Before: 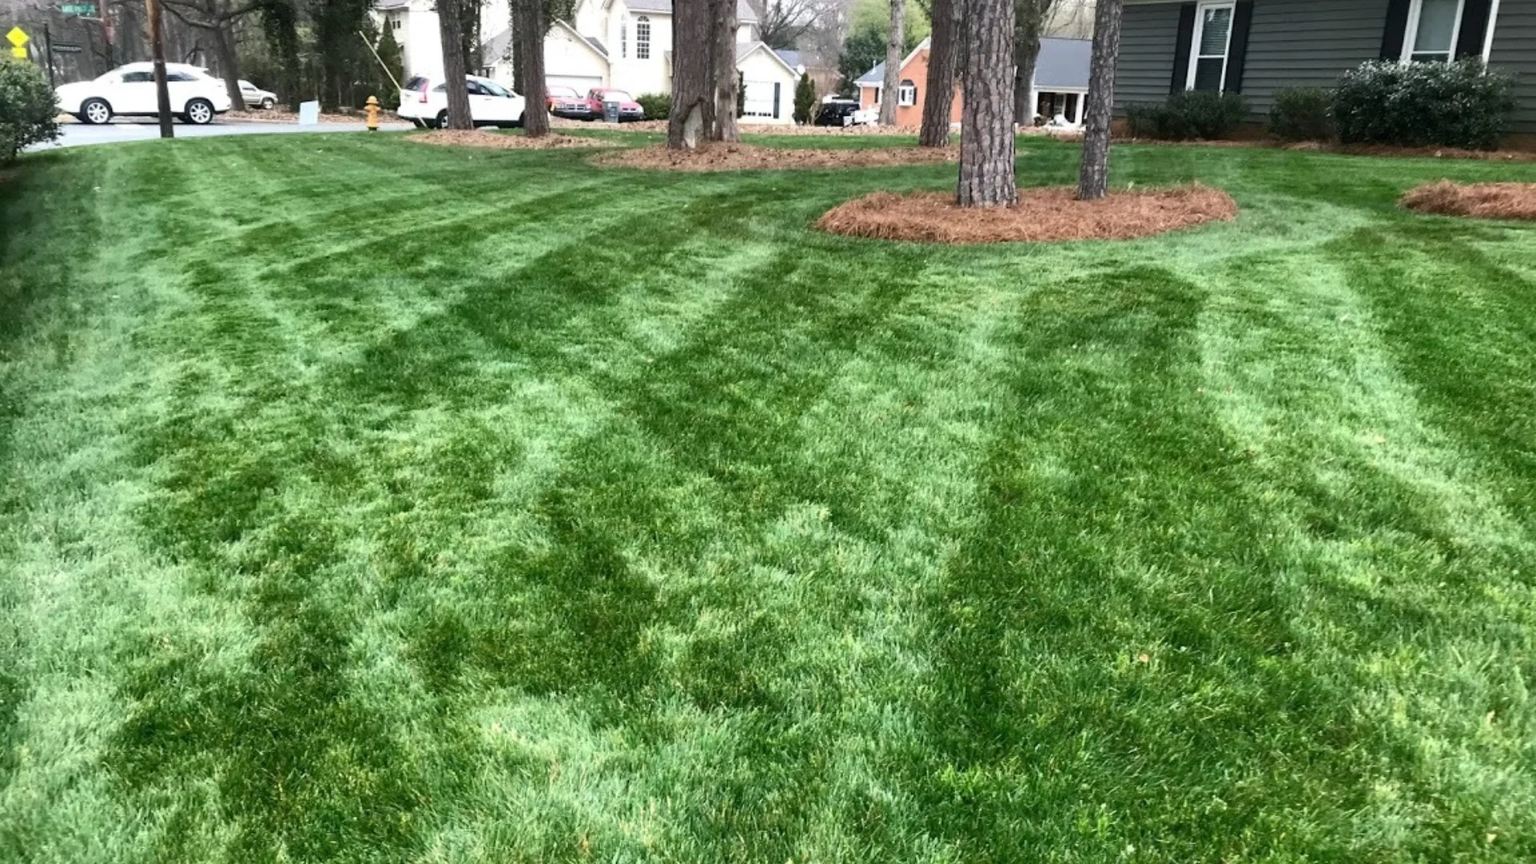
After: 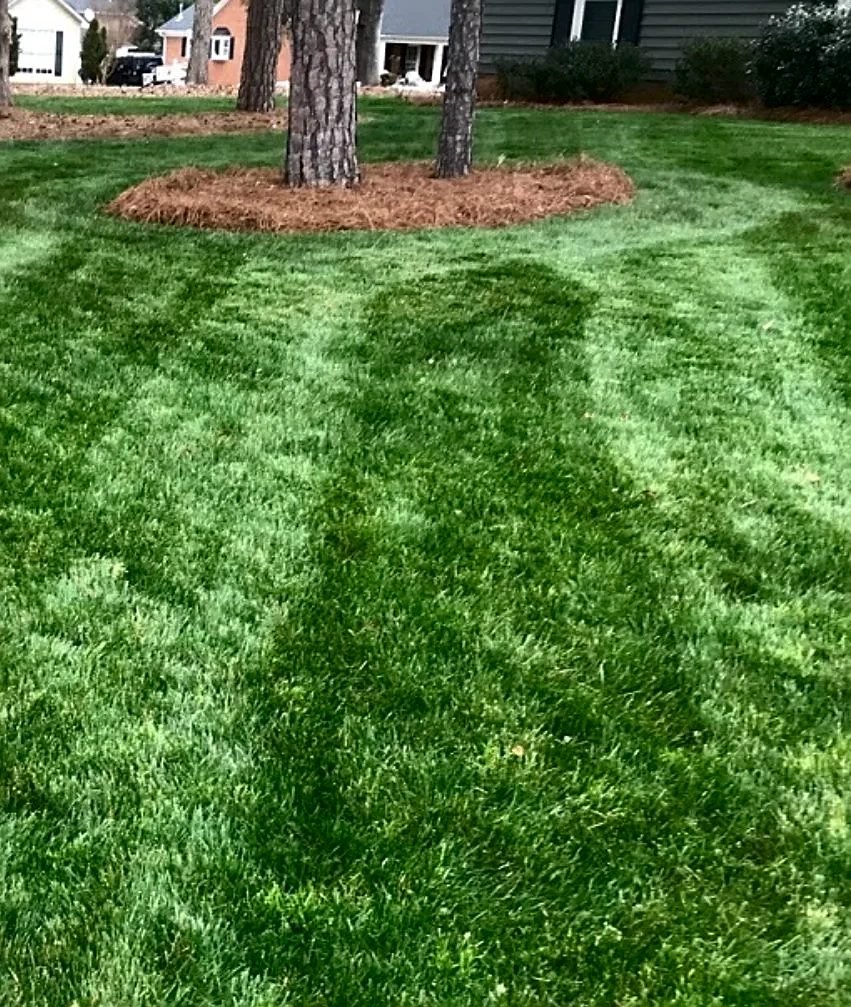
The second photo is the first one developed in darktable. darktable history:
sharpen: on, module defaults
crop: left 47.544%, top 6.699%, right 8.096%
contrast brightness saturation: contrast 0.067, brightness -0.126, saturation 0.046
